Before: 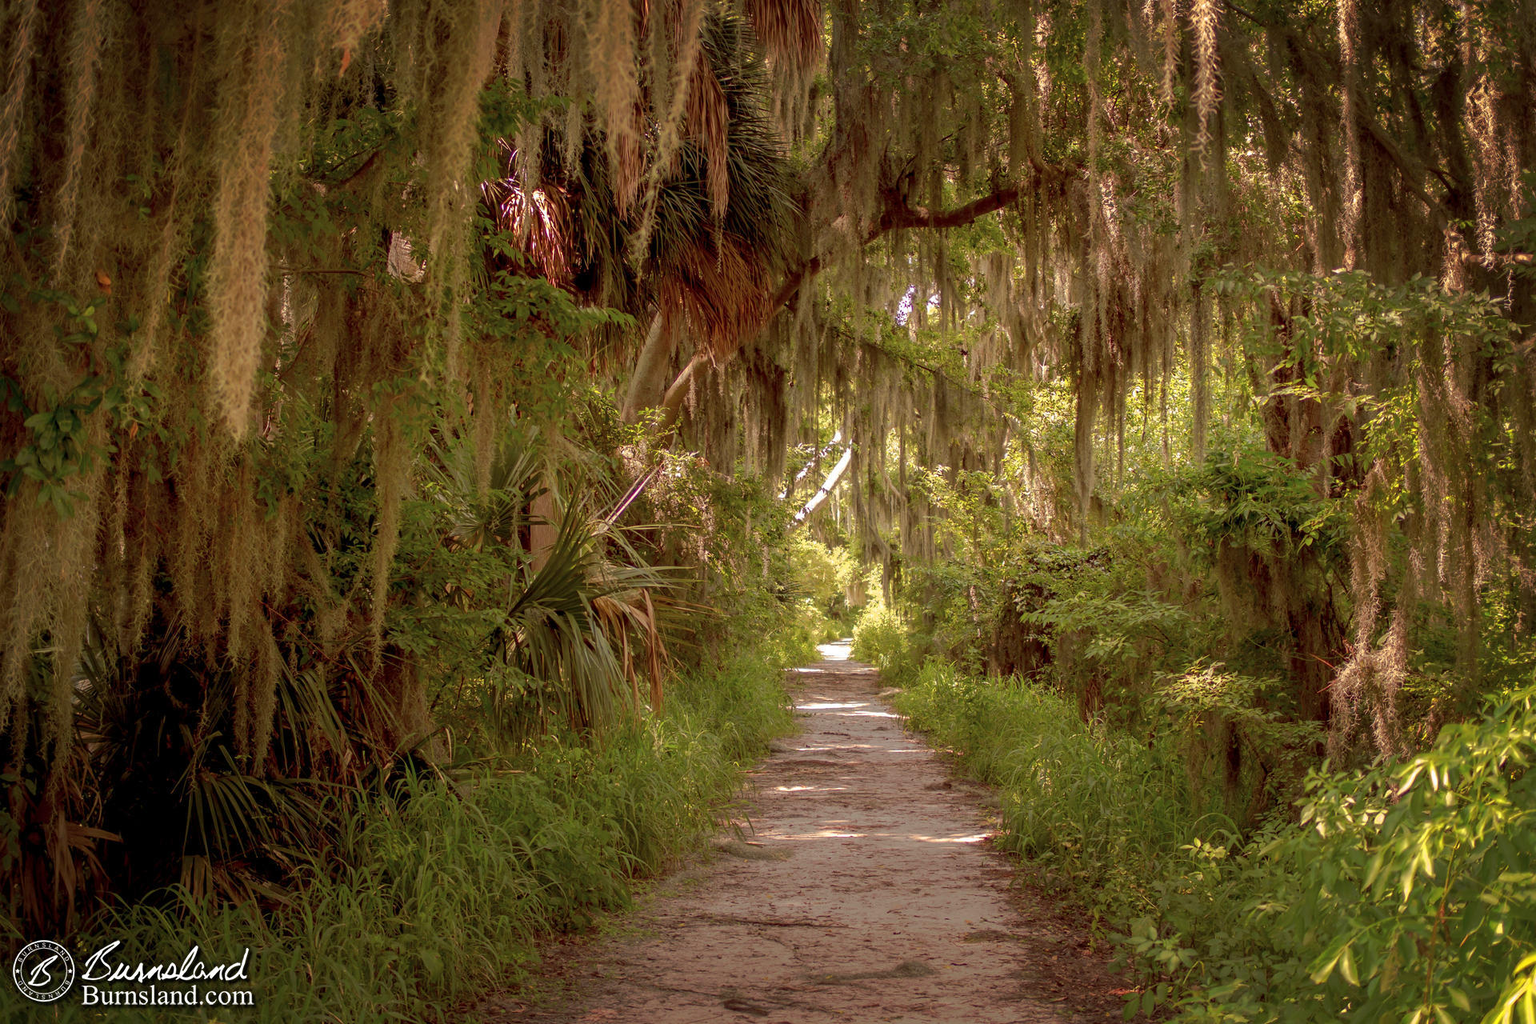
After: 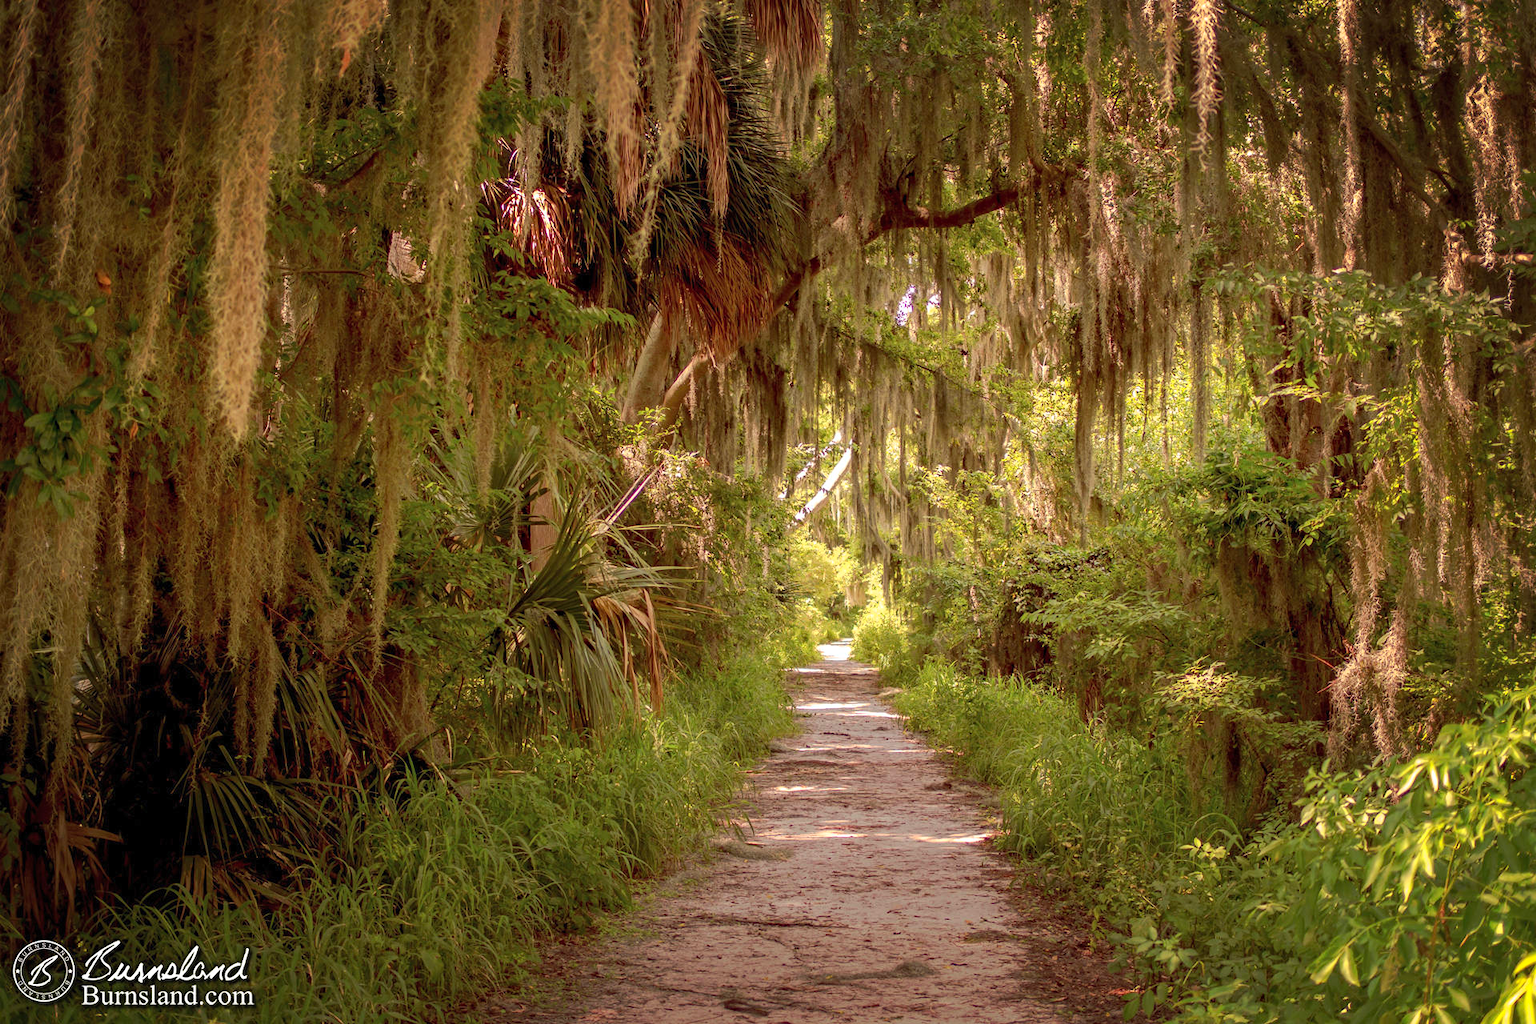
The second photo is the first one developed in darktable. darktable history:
contrast brightness saturation: contrast 0.2, brightness 0.15, saturation 0.14
haze removal: compatibility mode true, adaptive false
